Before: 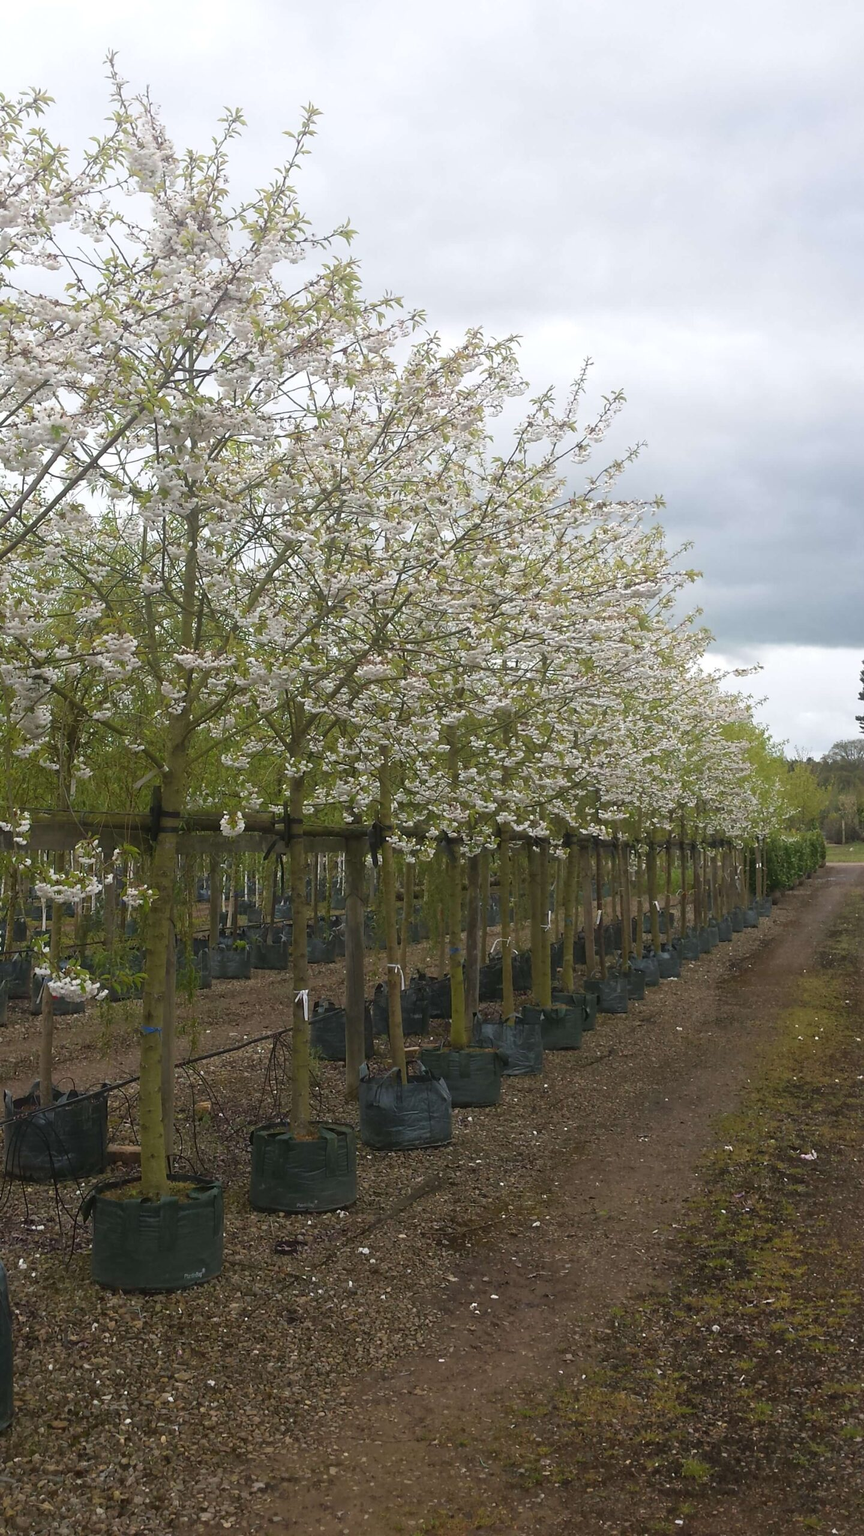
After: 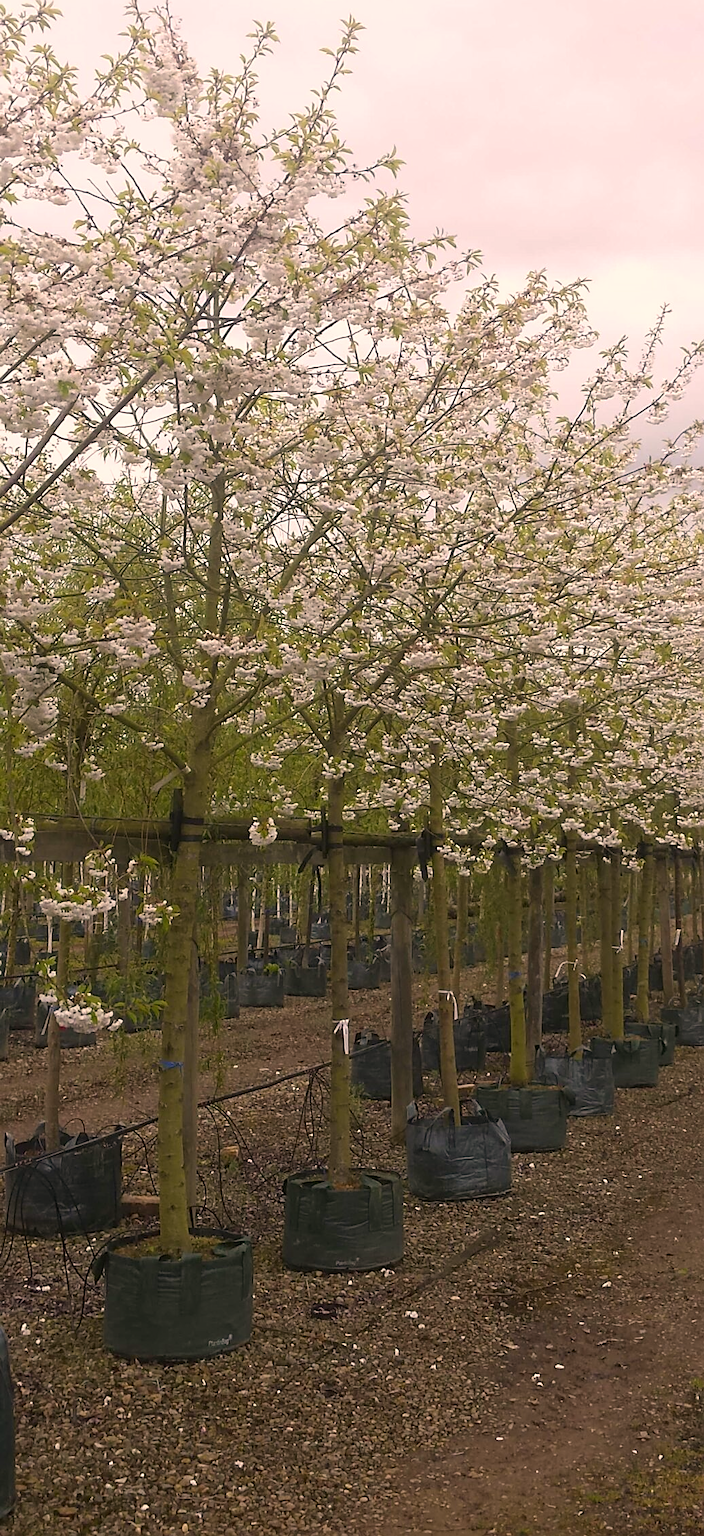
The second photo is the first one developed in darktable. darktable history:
color correction: highlights a* 11.85, highlights b* 11.82
sharpen: on, module defaults
exposure: compensate highlight preservation false
crop: top 5.786%, right 27.857%, bottom 5.801%
